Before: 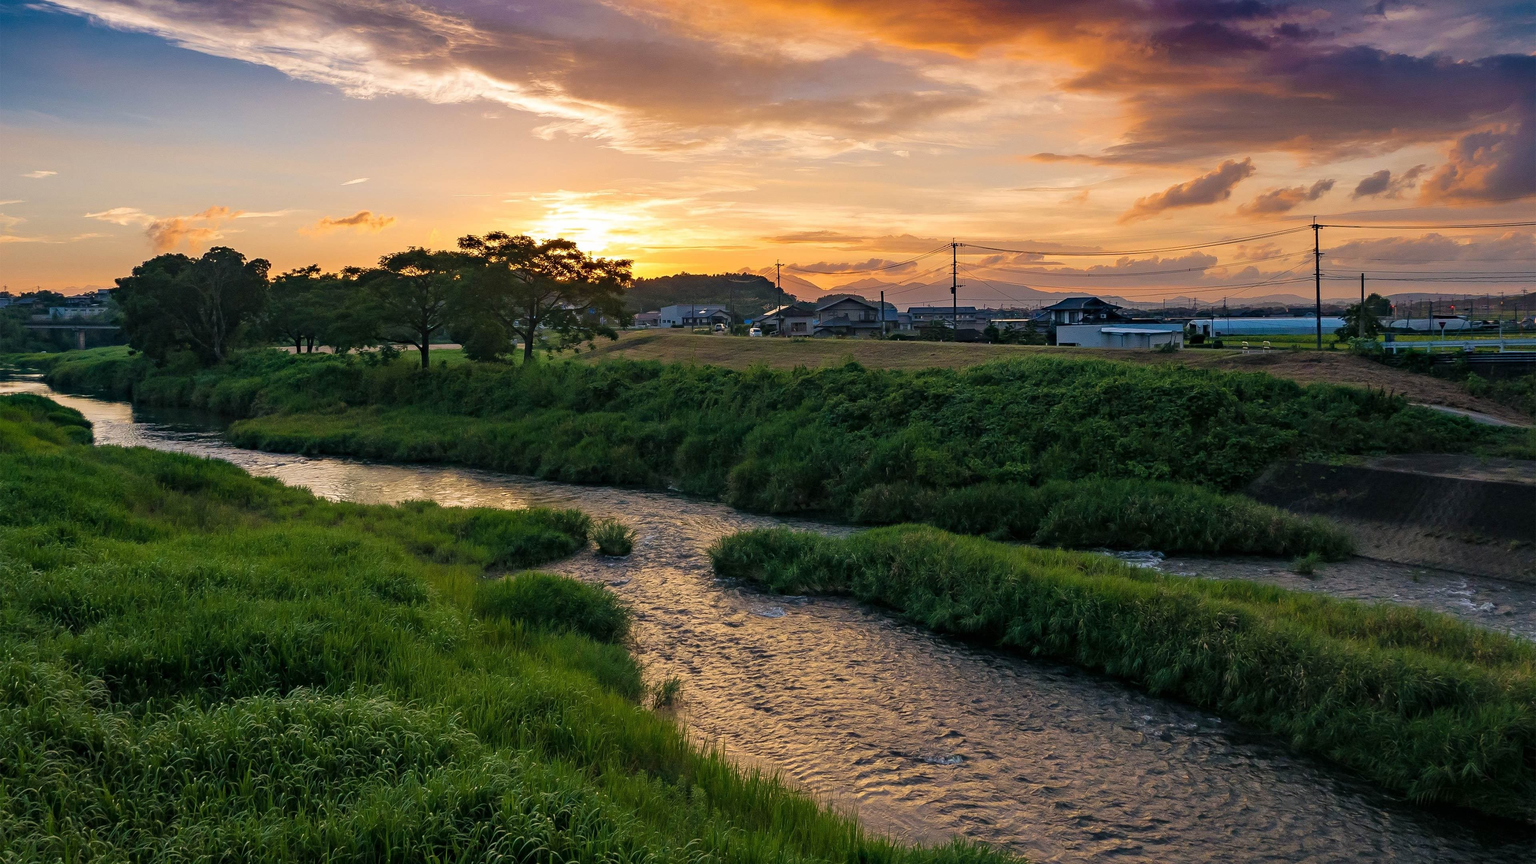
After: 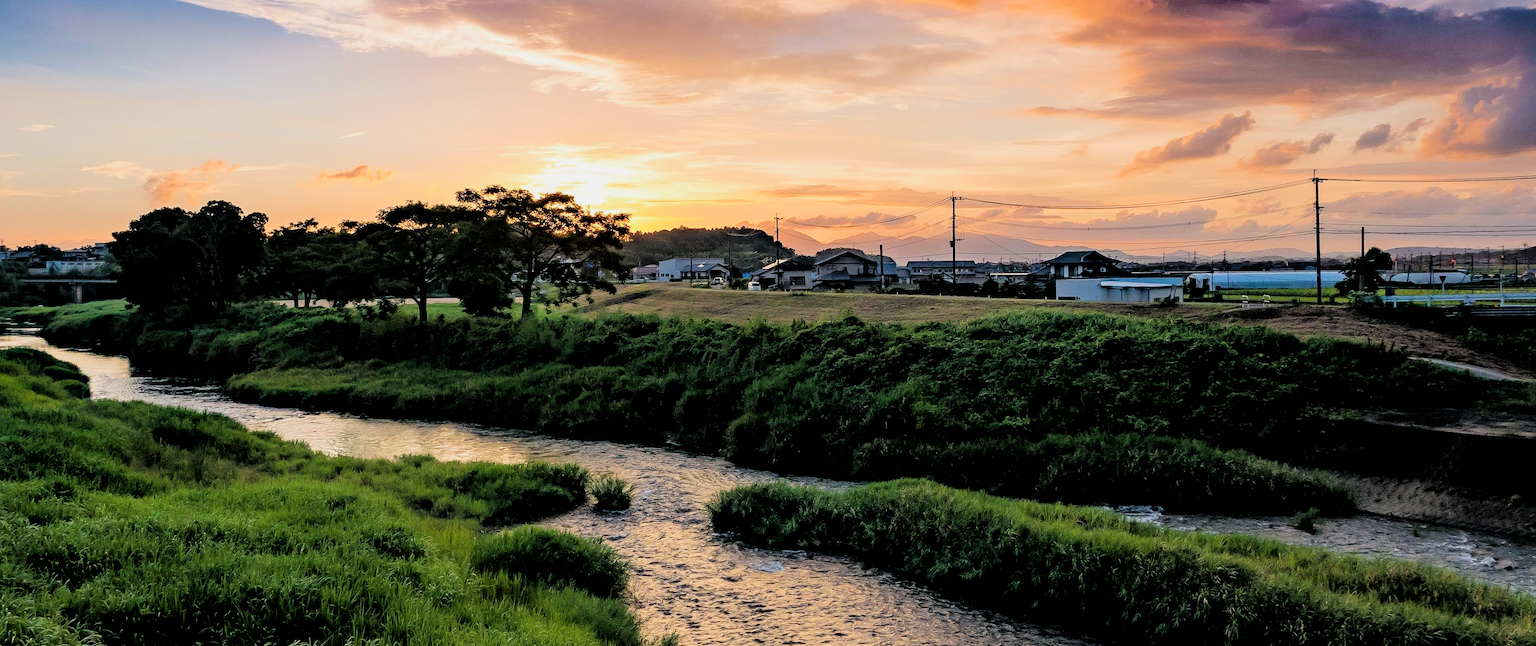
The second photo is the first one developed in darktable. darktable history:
exposure: black level correction 0, exposure 0.897 EV, compensate highlight preservation false
crop: left 0.255%, top 5.465%, bottom 19.813%
filmic rgb: black relative exposure -2.78 EV, white relative exposure 4.56 EV, hardness 1.73, contrast 1.258
